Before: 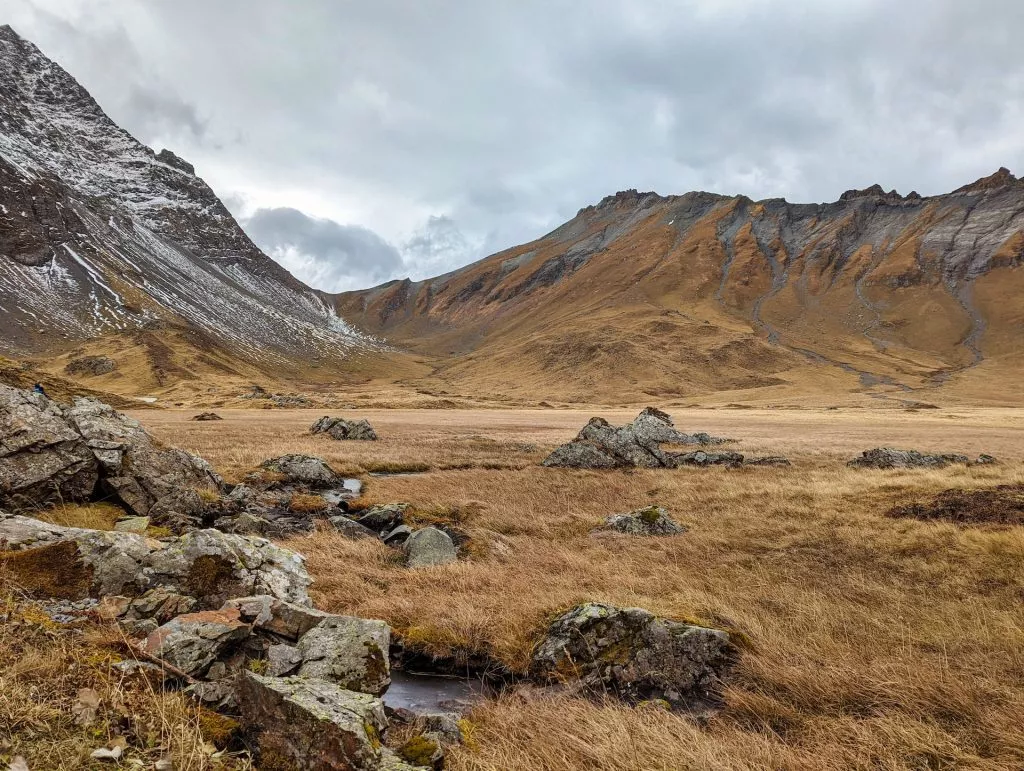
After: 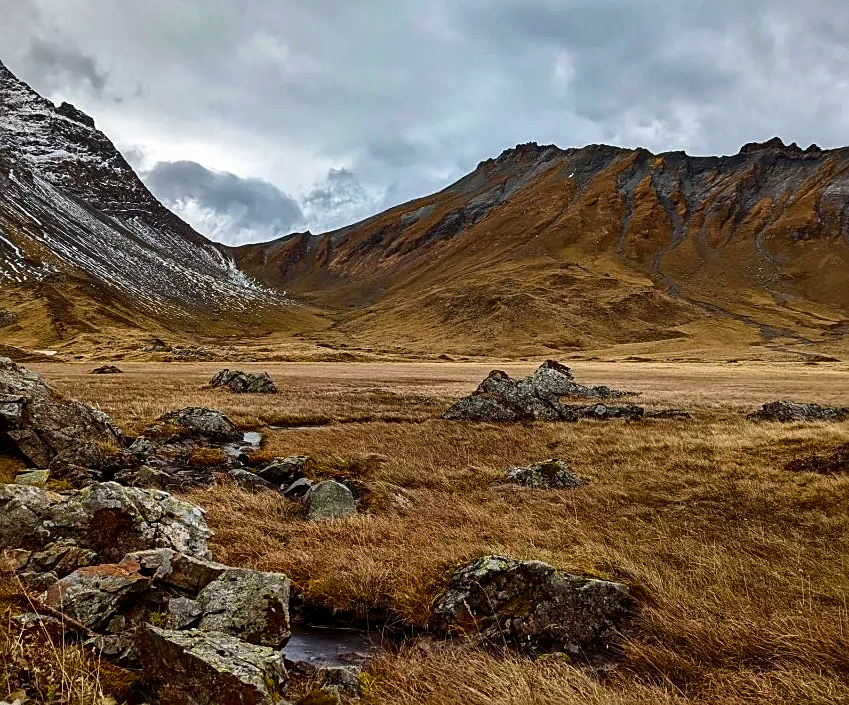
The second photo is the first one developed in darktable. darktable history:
crop: left 9.84%, top 6.217%, right 7.217%, bottom 2.314%
contrast brightness saturation: contrast 0.13, brightness -0.242, saturation 0.138
haze removal: adaptive false
tone equalizer: on, module defaults
sharpen: on, module defaults
